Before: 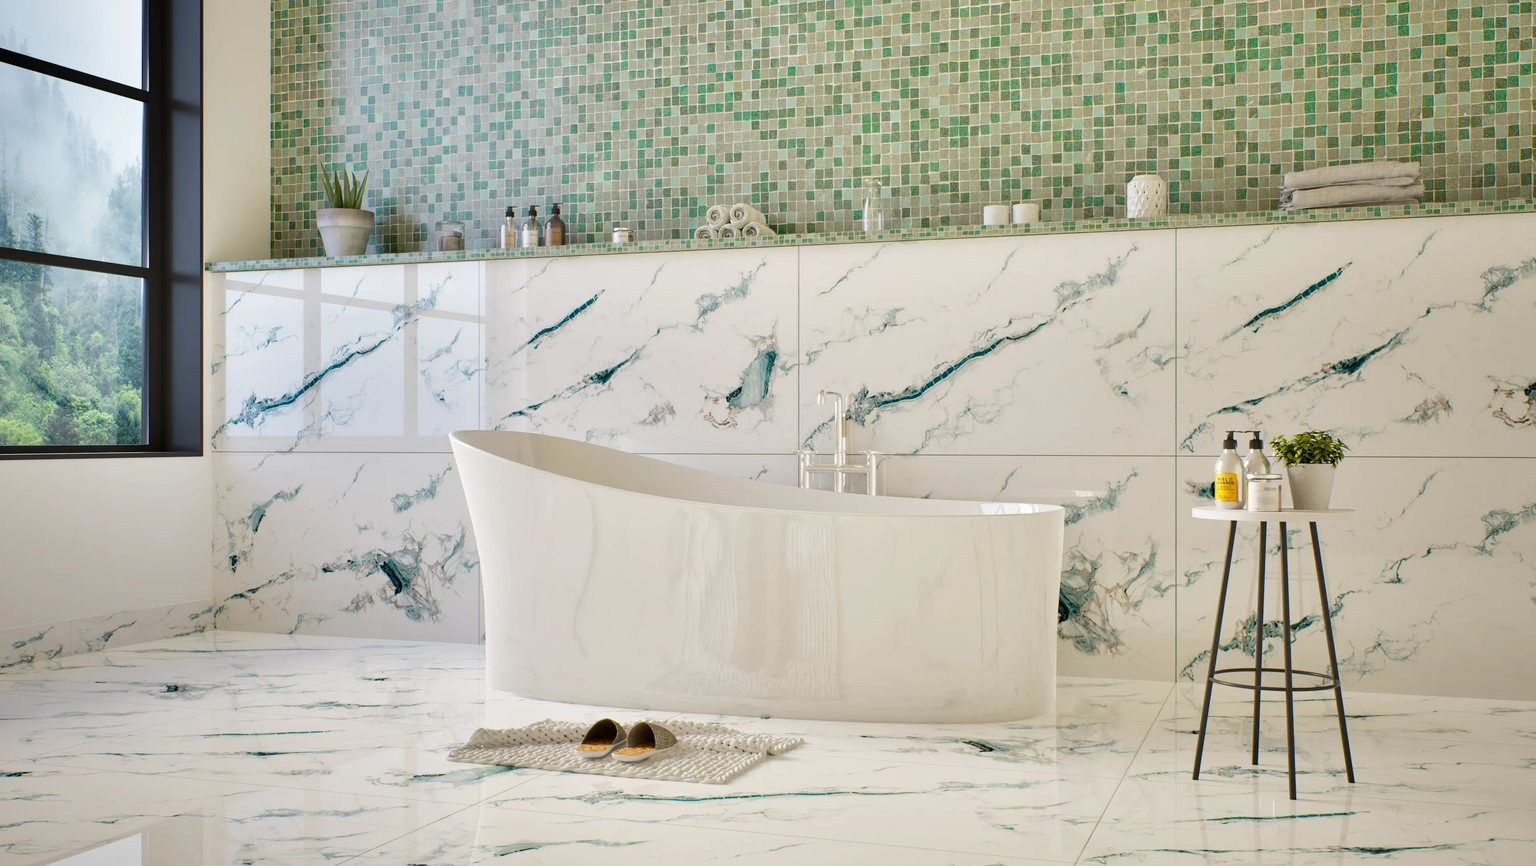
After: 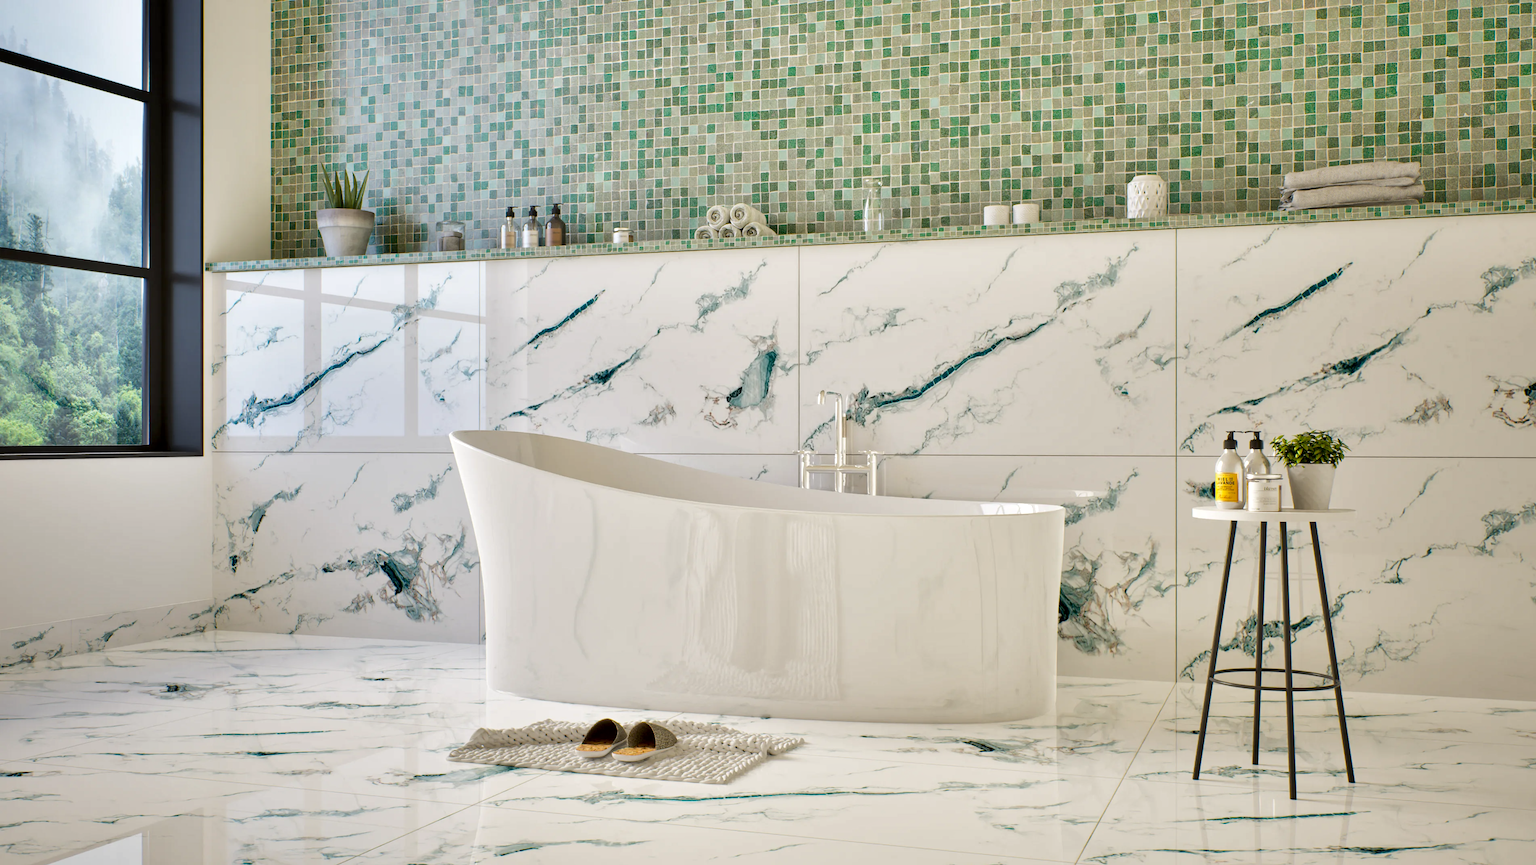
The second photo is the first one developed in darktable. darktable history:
contrast equalizer: octaves 7, y [[0.6 ×6], [0.55 ×6], [0 ×6], [0 ×6], [0 ×6]], mix 0.194
local contrast: mode bilateral grid, contrast 21, coarseness 50, detail 119%, midtone range 0.2
